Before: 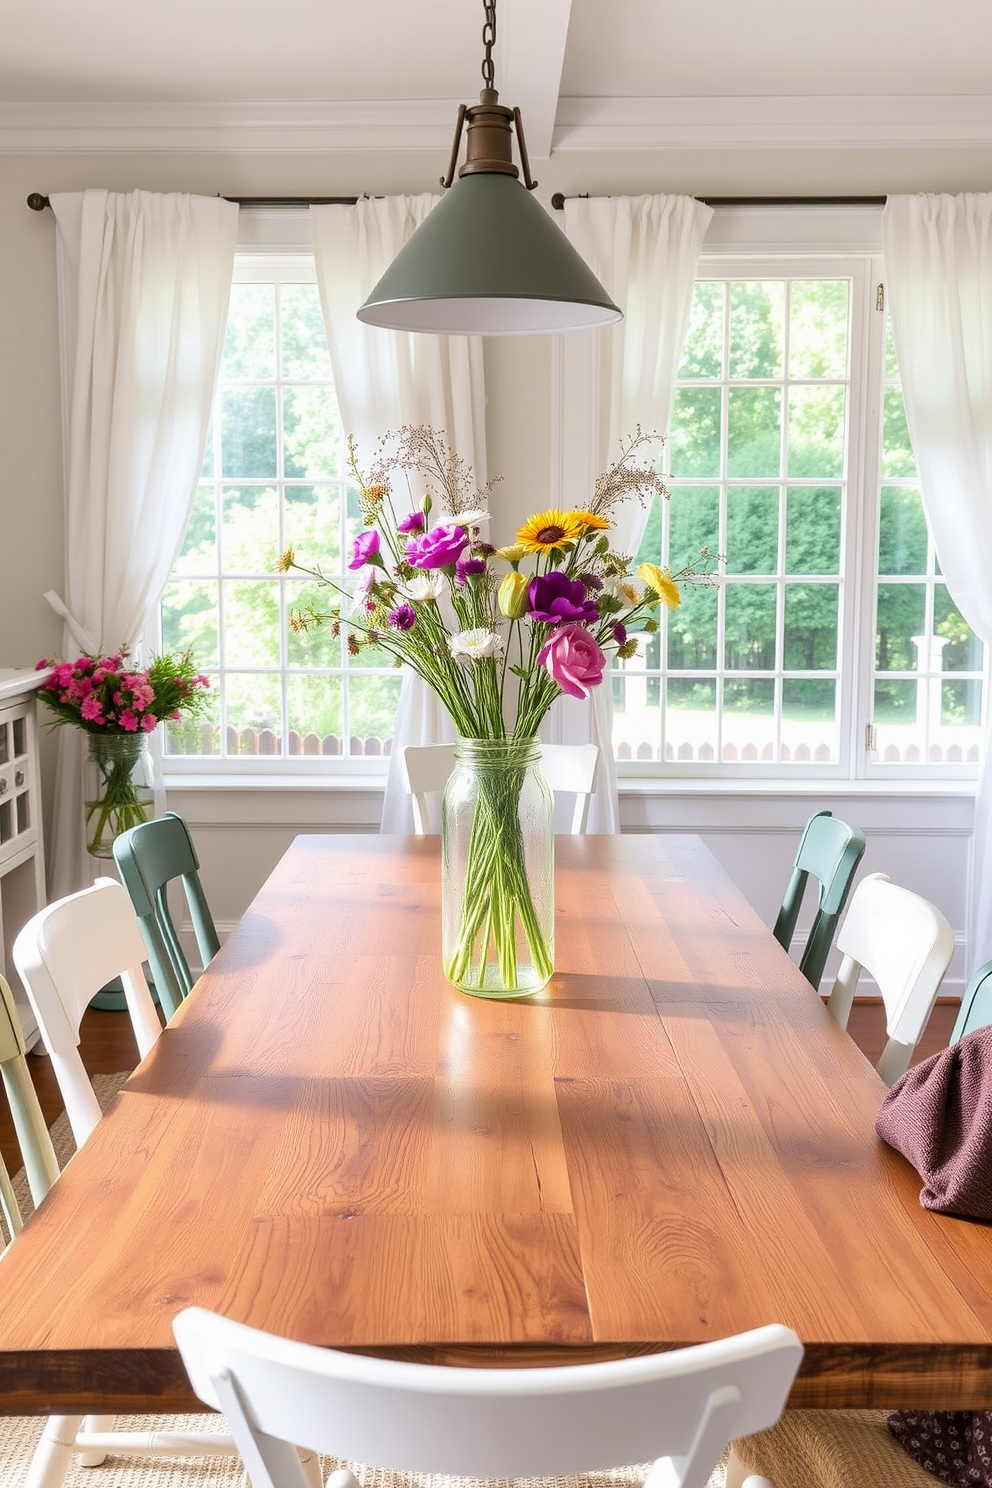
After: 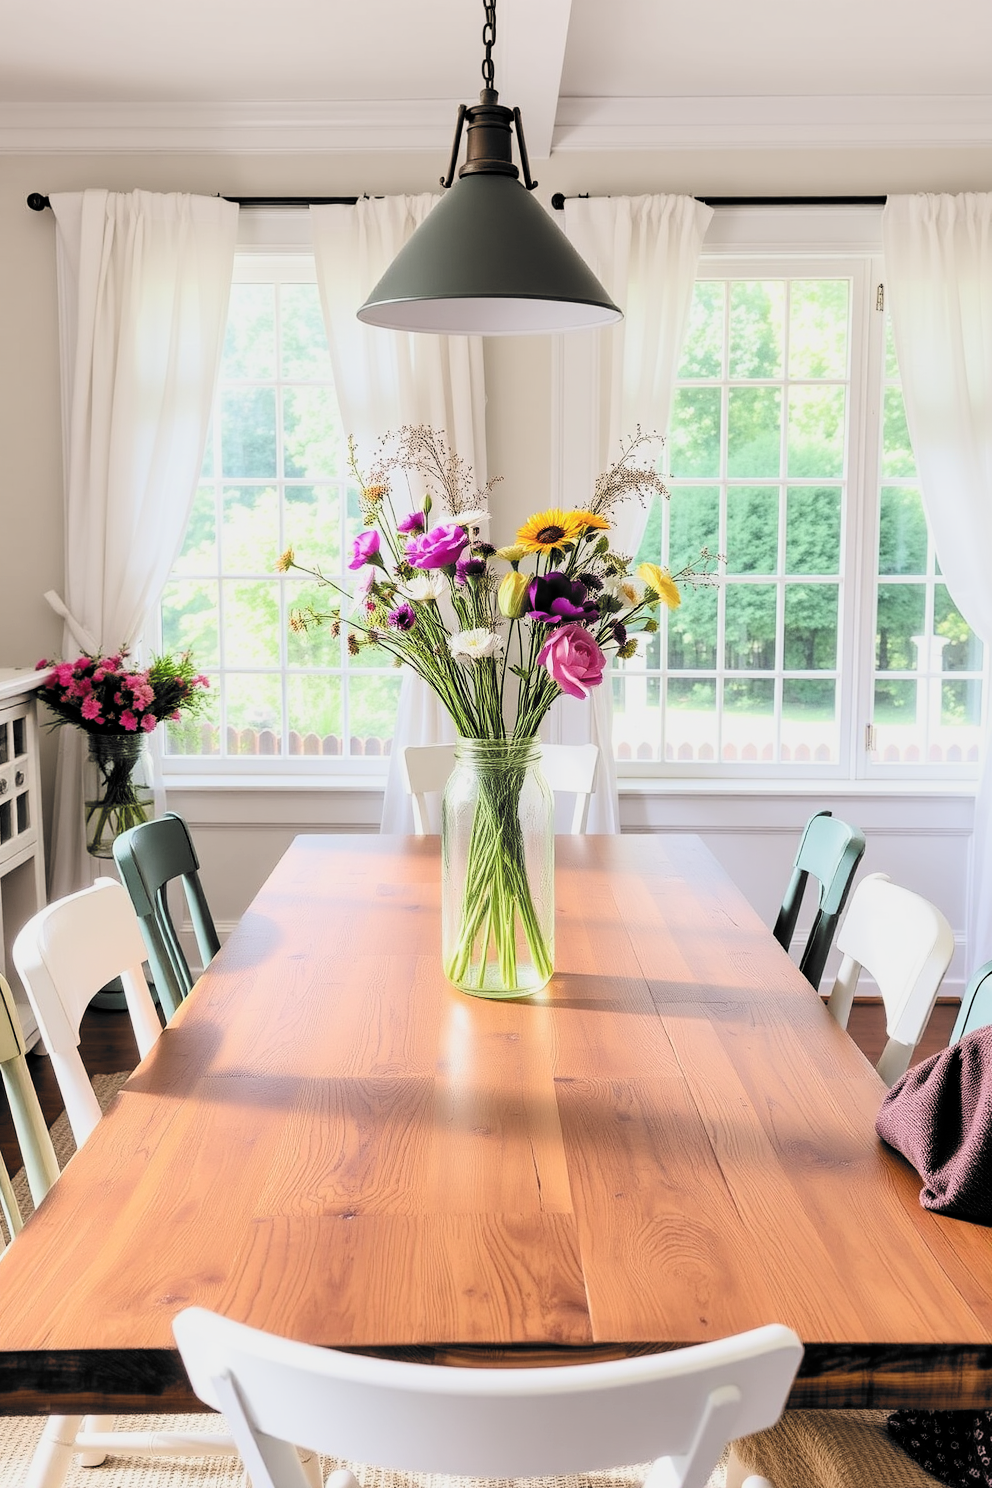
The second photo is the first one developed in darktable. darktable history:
filmic rgb: black relative exposure -5.02 EV, white relative exposure 3.49 EV, hardness 3.17, contrast 1.493, highlights saturation mix -49.08%, color science v6 (2022)
